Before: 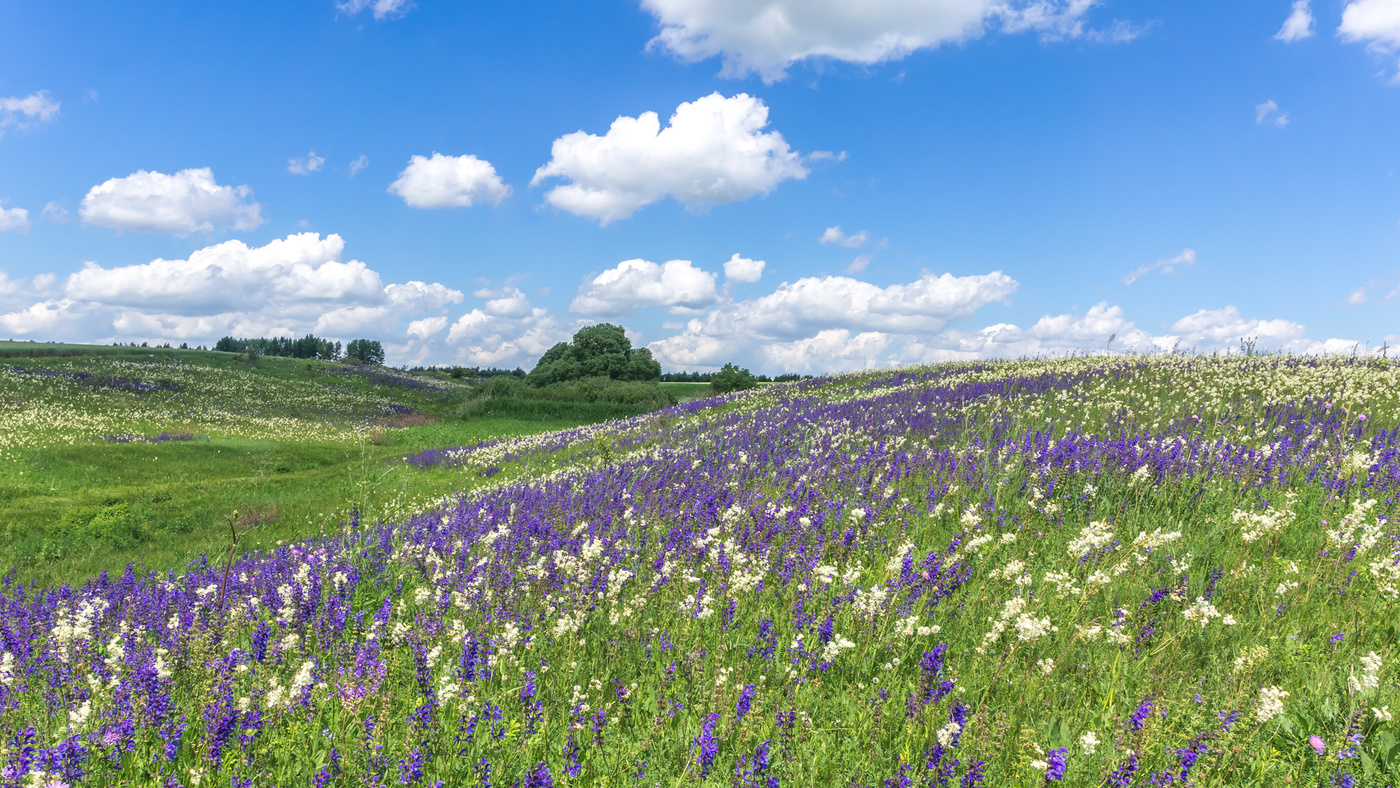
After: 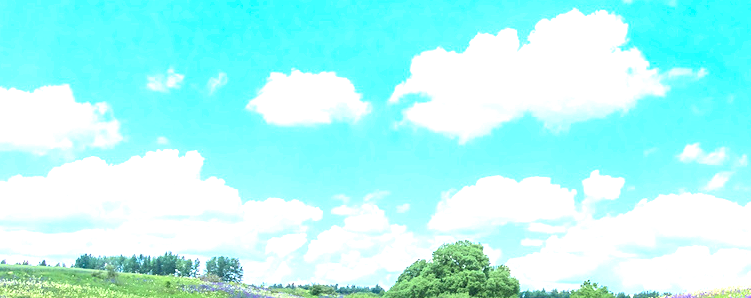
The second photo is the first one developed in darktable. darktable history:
sharpen: amount 0.2
tone curve: curves: ch0 [(0, 0) (0.091, 0.077) (0.389, 0.458) (0.745, 0.82) (0.856, 0.899) (0.92, 0.938) (1, 0.973)]; ch1 [(0, 0) (0.437, 0.404) (0.5, 0.5) (0.529, 0.55) (0.58, 0.6) (0.616, 0.649) (1, 1)]; ch2 [(0, 0) (0.442, 0.415) (0.5, 0.5) (0.535, 0.557) (0.585, 0.62) (1, 1)], color space Lab, independent channels, preserve colors none
crop: left 10.121%, top 10.631%, right 36.218%, bottom 51.526%
exposure: black level correction 0, exposure 1.9 EV, compensate highlight preservation false
